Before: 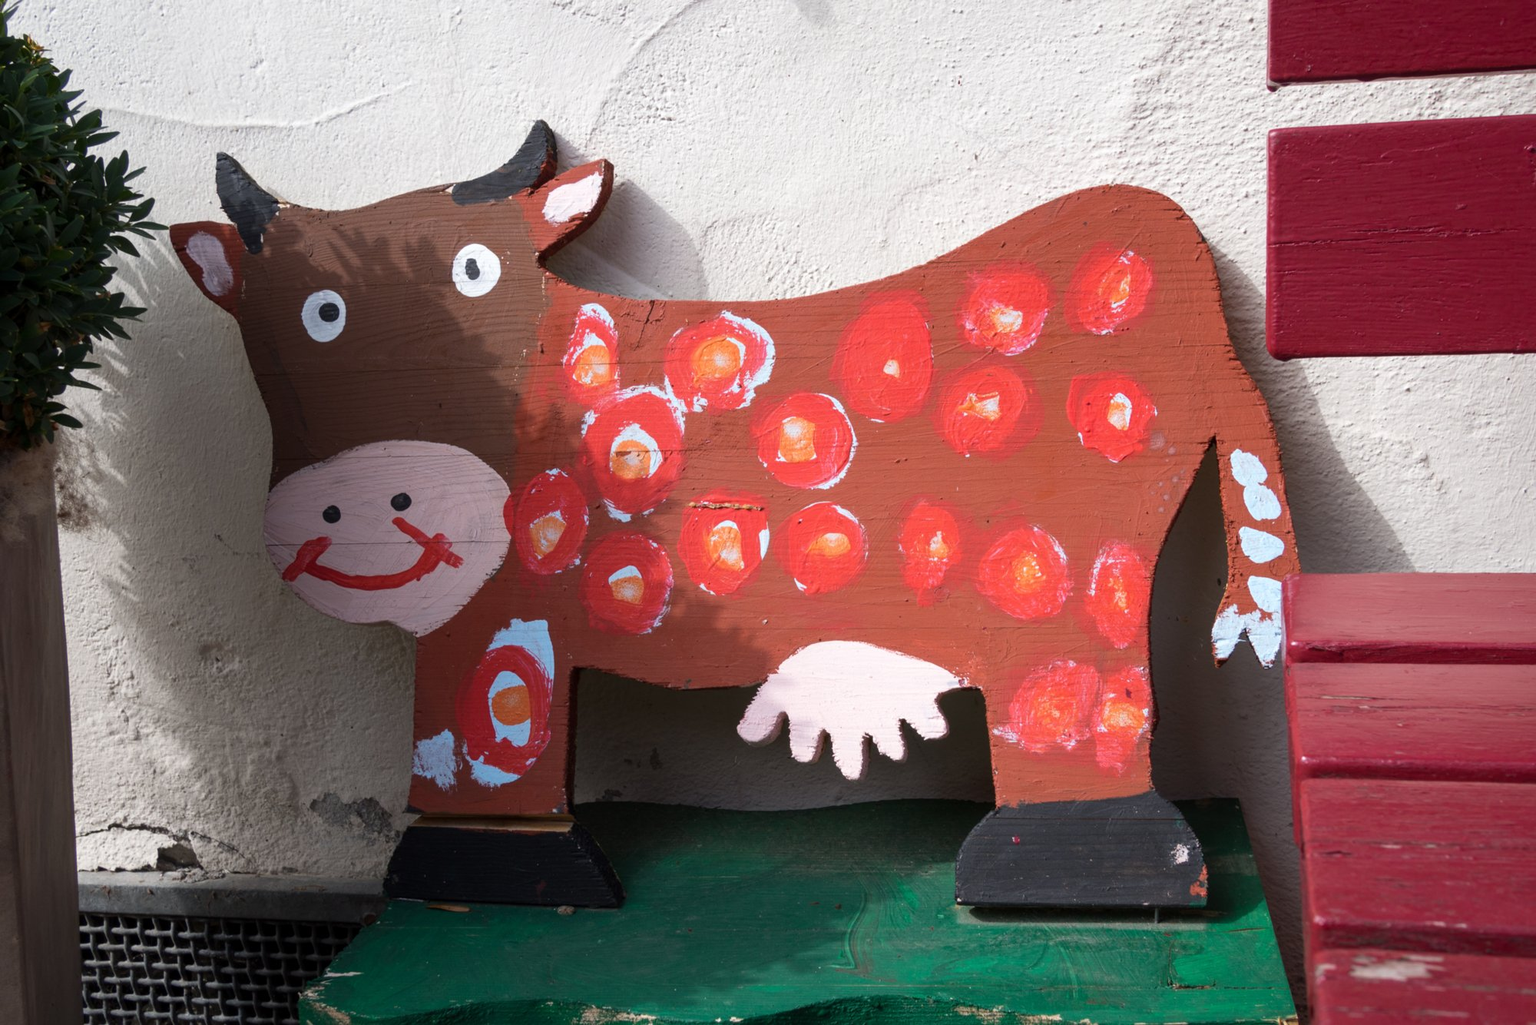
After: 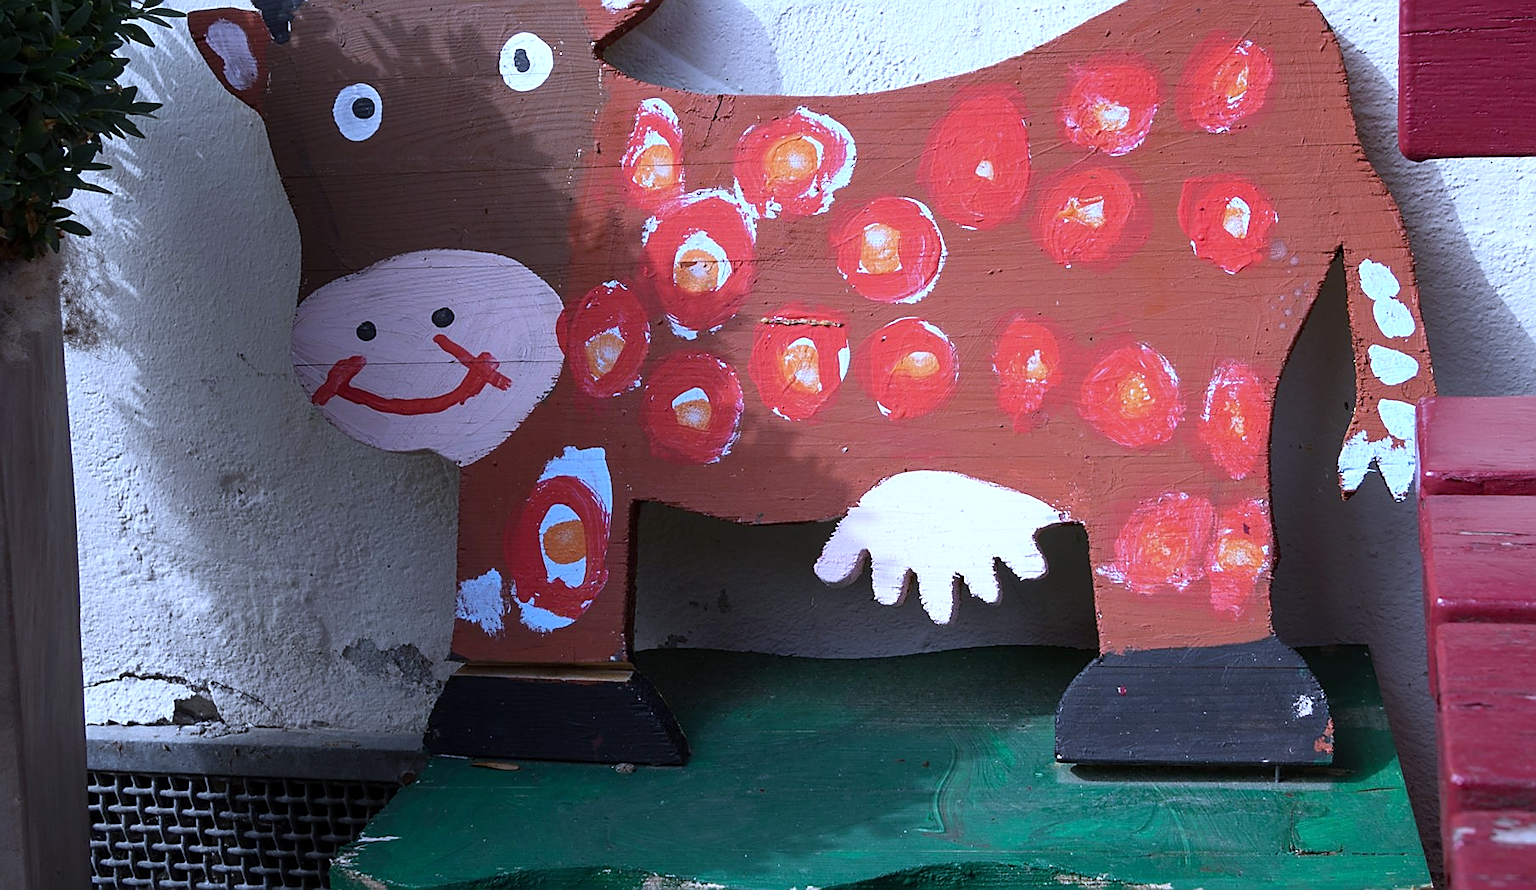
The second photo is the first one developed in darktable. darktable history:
crop: top 20.916%, right 9.437%, bottom 0.316%
white balance: red 0.871, blue 1.249
exposure: exposure 0.2 EV, compensate highlight preservation false
sharpen: radius 1.4, amount 1.25, threshold 0.7
